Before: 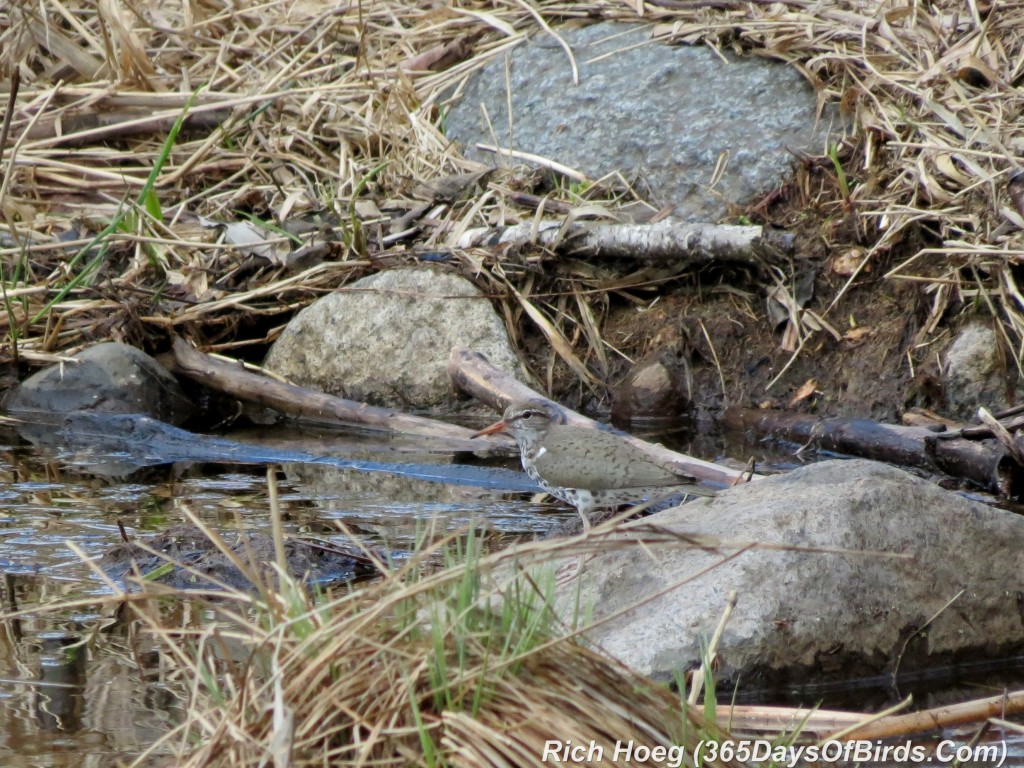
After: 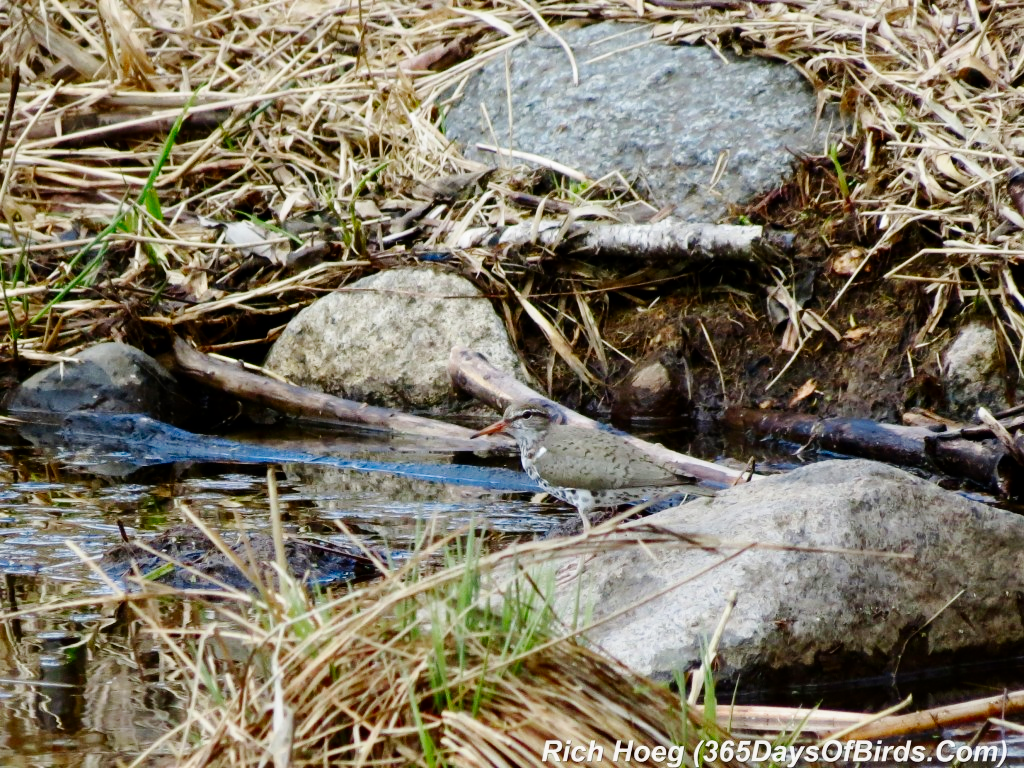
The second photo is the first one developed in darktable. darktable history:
base curve: curves: ch0 [(0, 0) (0.036, 0.025) (0.121, 0.166) (0.206, 0.329) (0.605, 0.79) (1, 1)], preserve colors none
contrast brightness saturation: contrast 0.068, brightness -0.147, saturation 0.11
